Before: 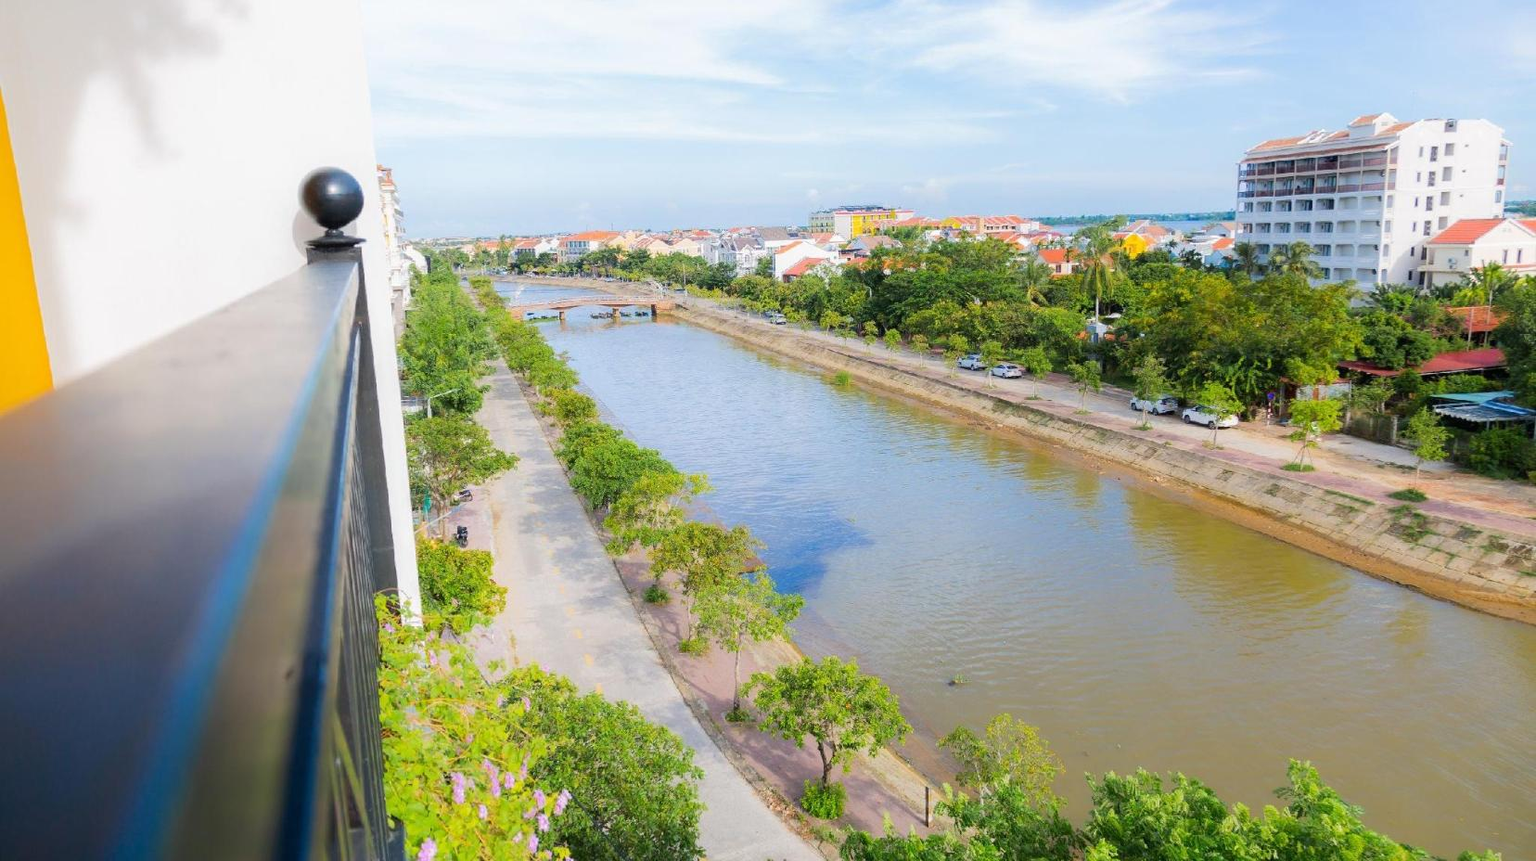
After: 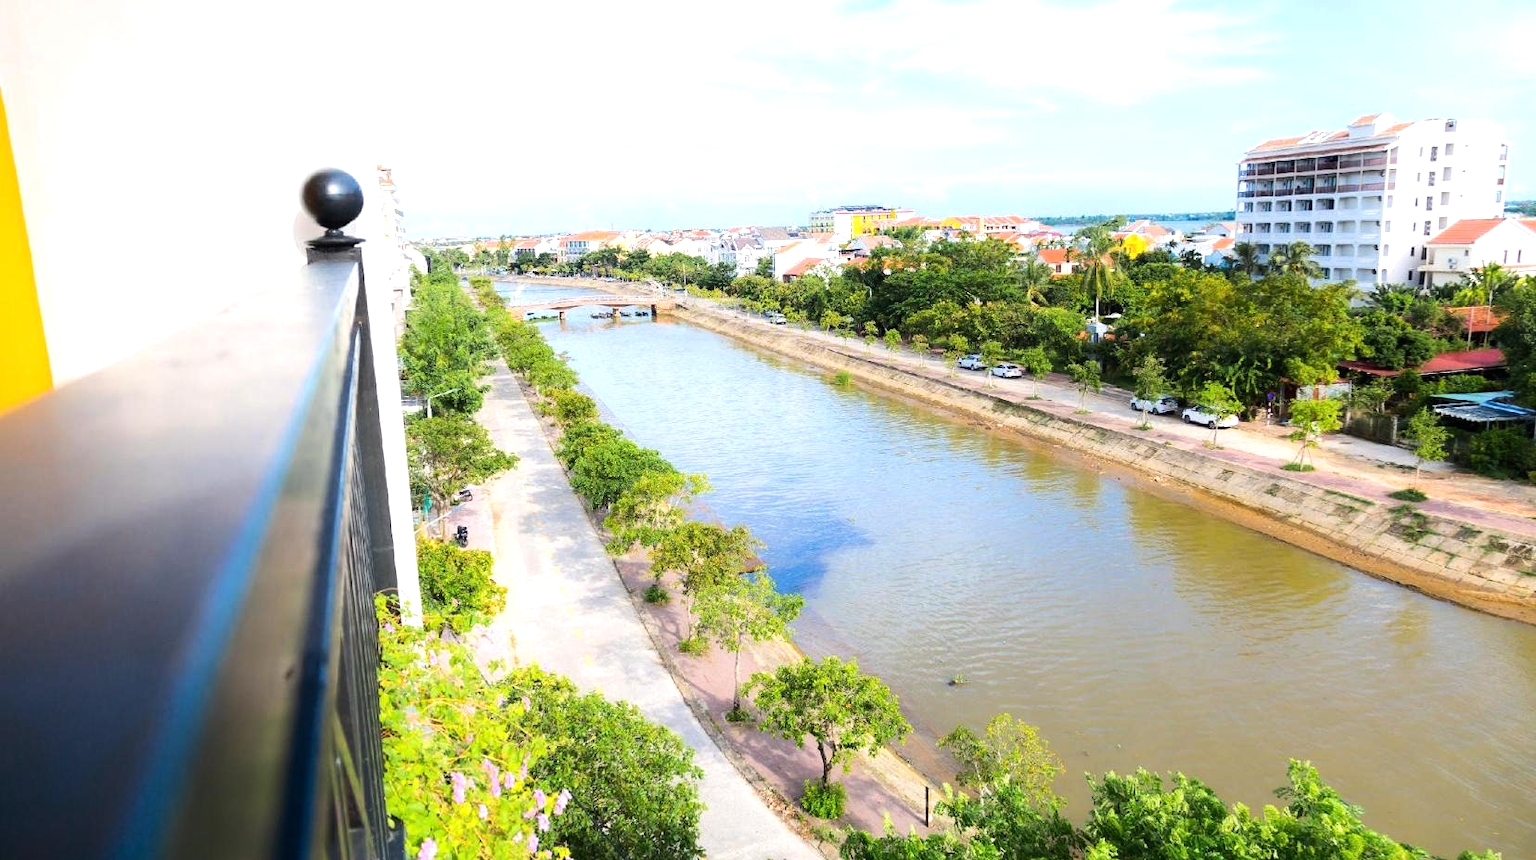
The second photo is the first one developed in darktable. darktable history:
tone equalizer: -8 EV -0.75 EV, -7 EV -0.7 EV, -6 EV -0.6 EV, -5 EV -0.4 EV, -3 EV 0.4 EV, -2 EV 0.6 EV, -1 EV 0.7 EV, +0 EV 0.75 EV, edges refinement/feathering 500, mask exposure compensation -1.57 EV, preserve details no
white balance: emerald 1
